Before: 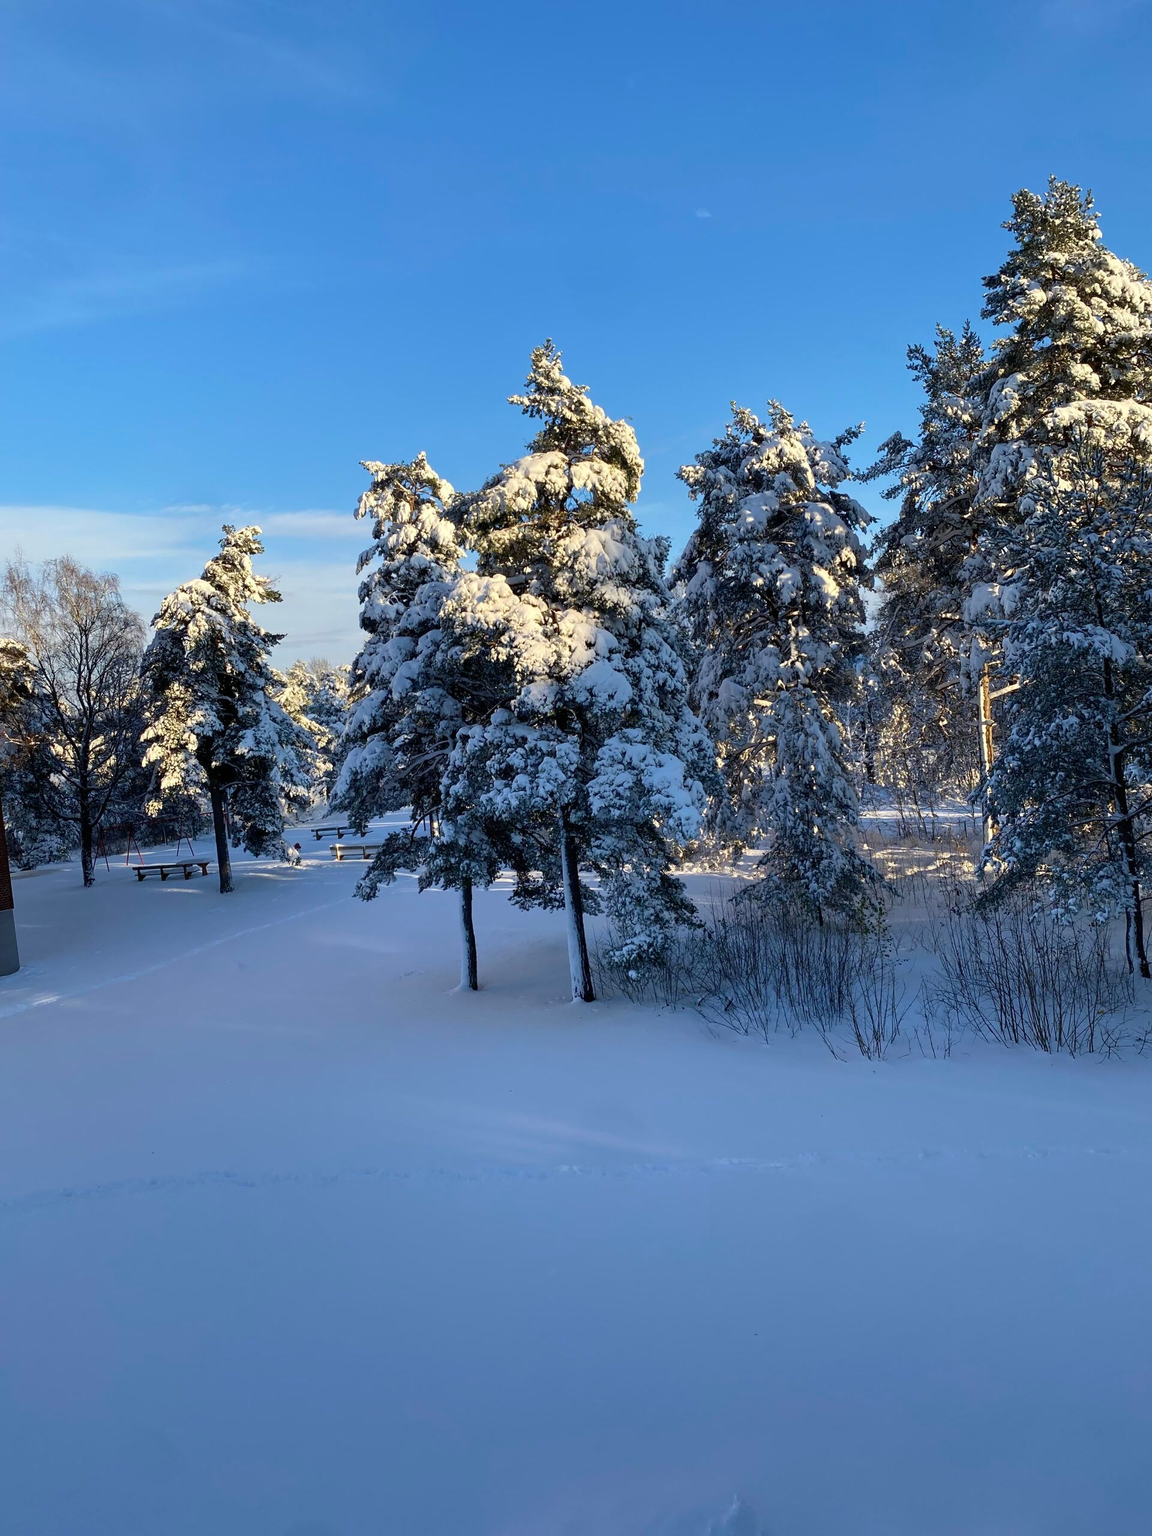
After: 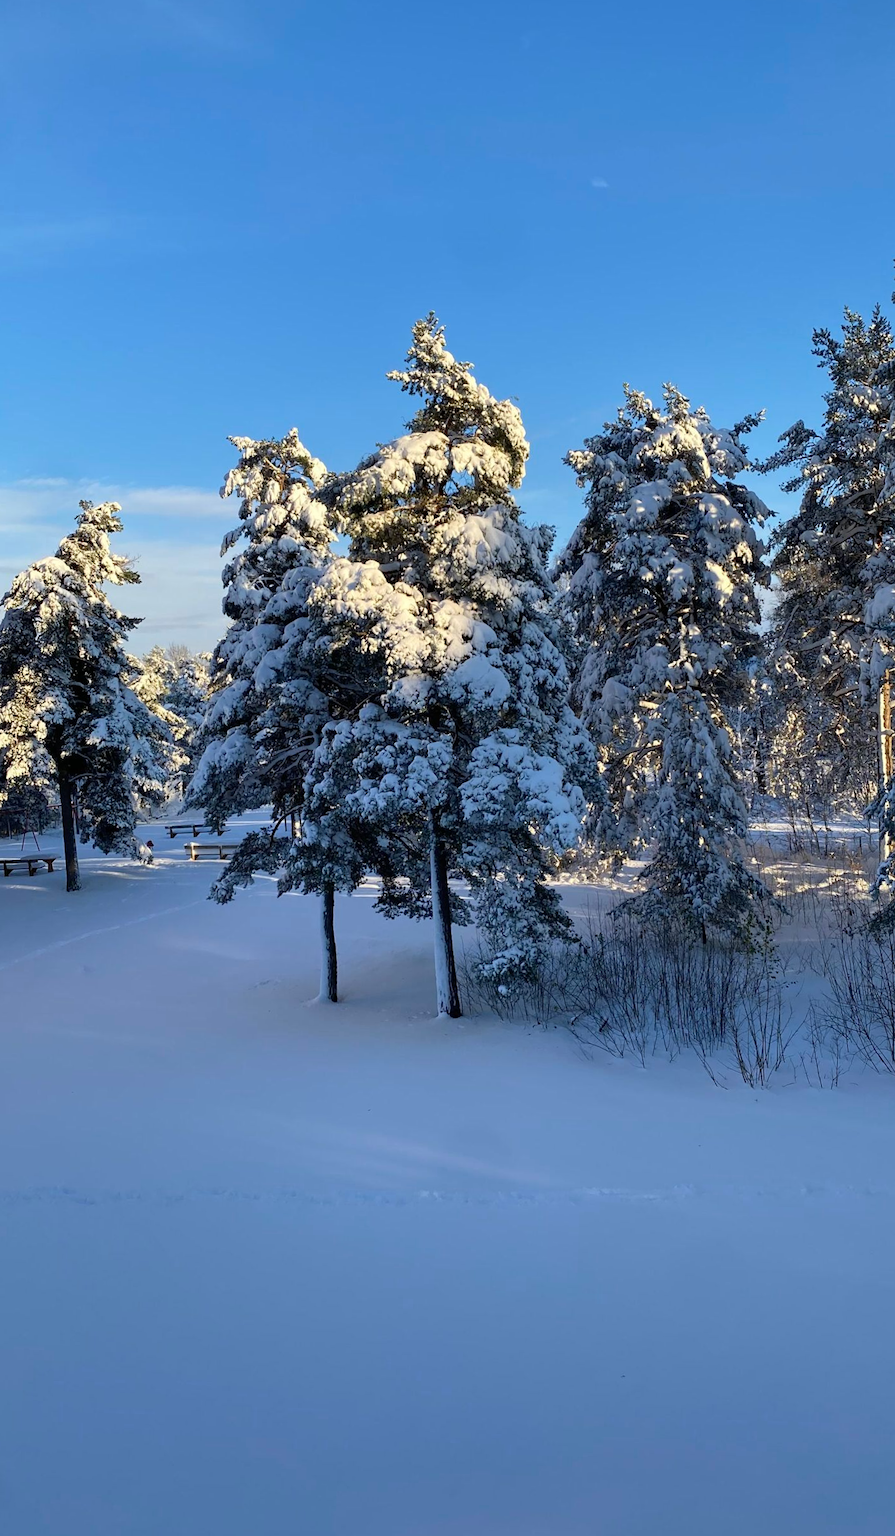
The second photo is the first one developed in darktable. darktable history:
crop: left 13.443%, right 13.31%
rotate and perspective: rotation 1.57°, crop left 0.018, crop right 0.982, crop top 0.039, crop bottom 0.961
